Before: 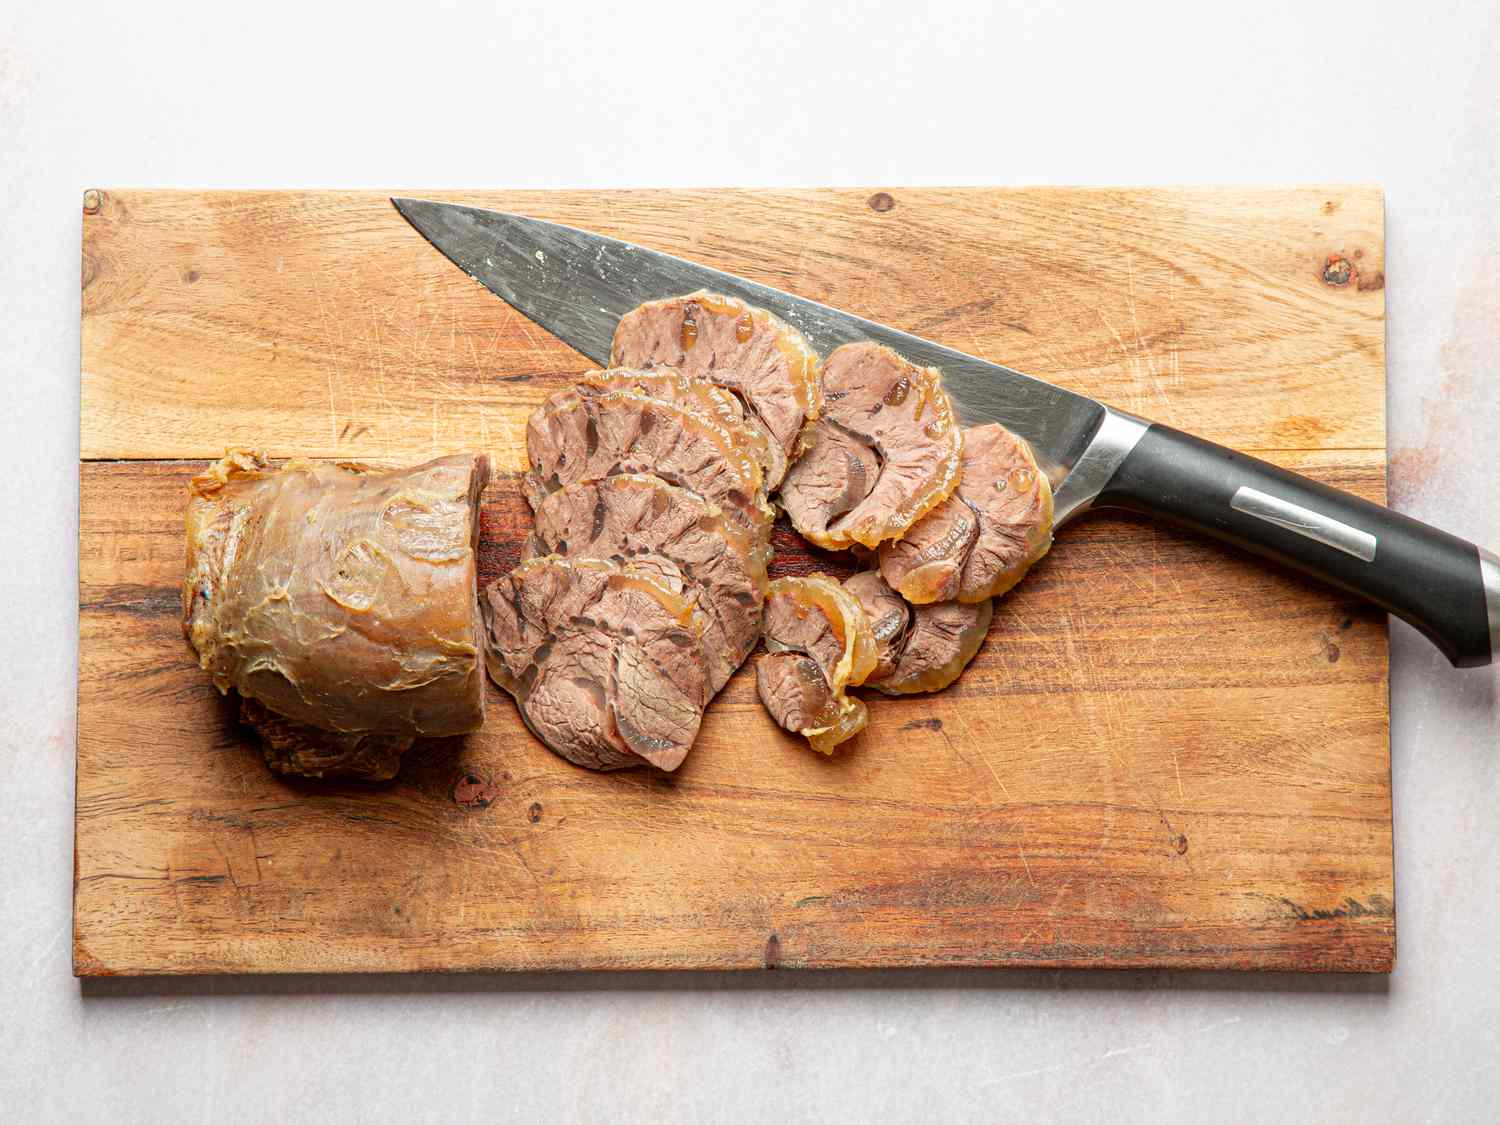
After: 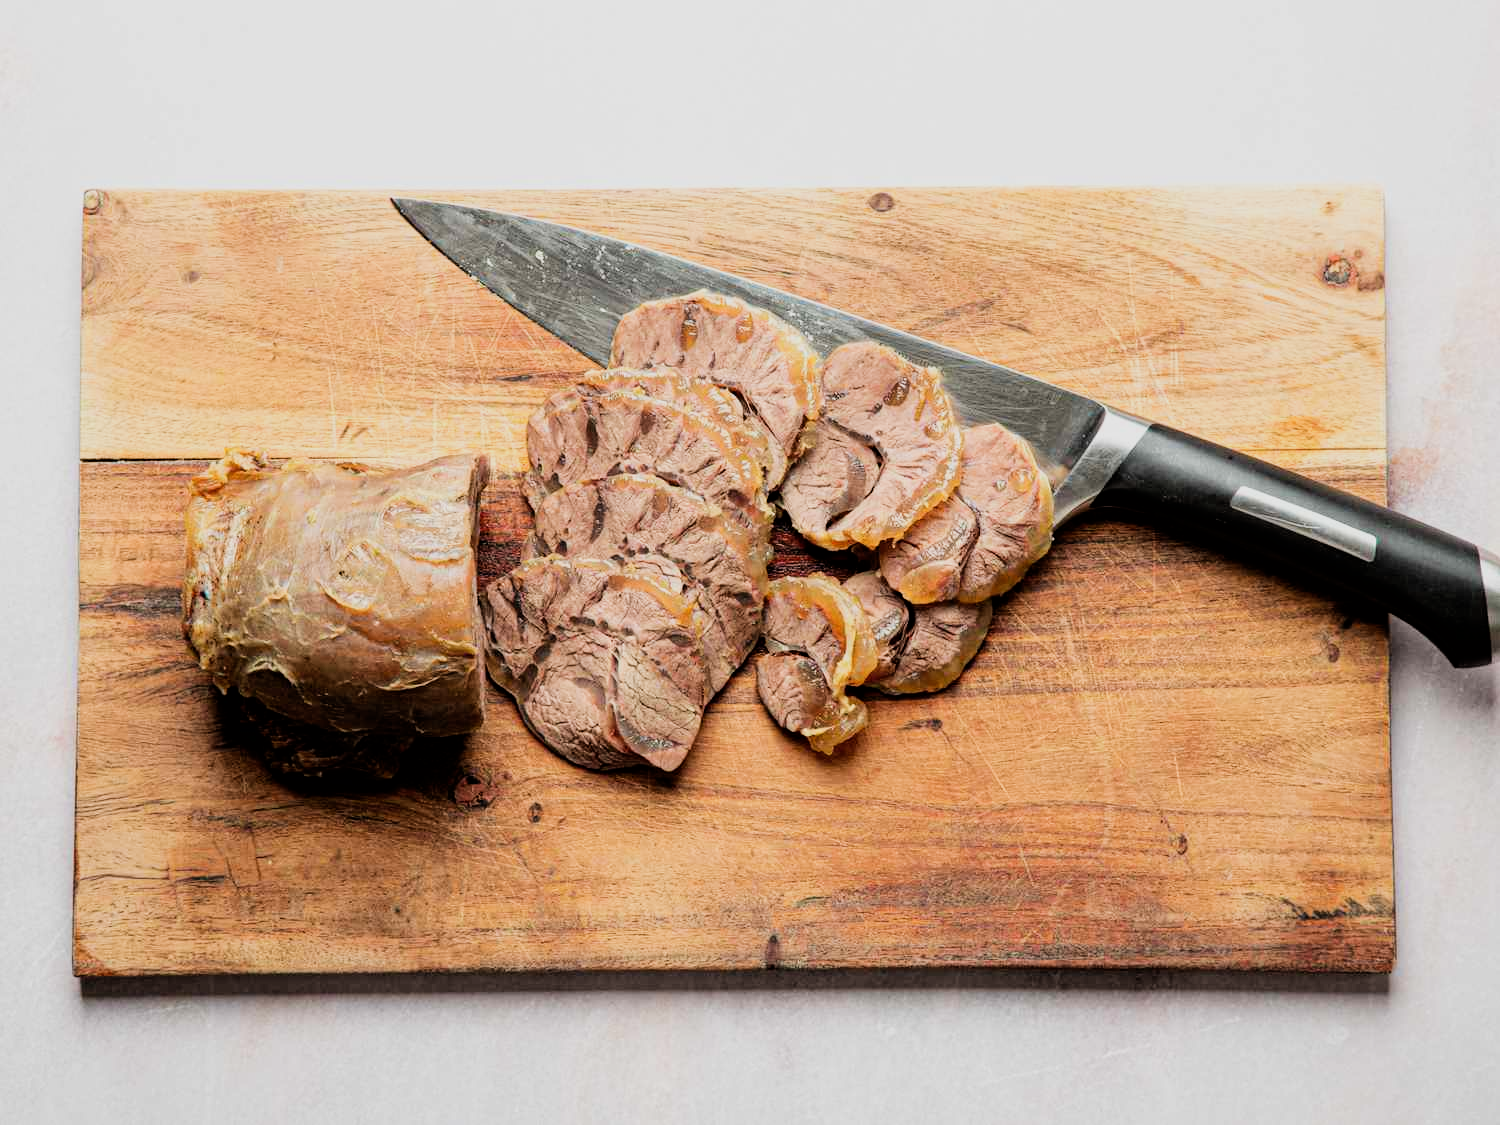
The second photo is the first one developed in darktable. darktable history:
filmic rgb: black relative exposure -5.08 EV, white relative exposure 3.99 EV, hardness 2.89, contrast 1.298, highlights saturation mix -30.83%
